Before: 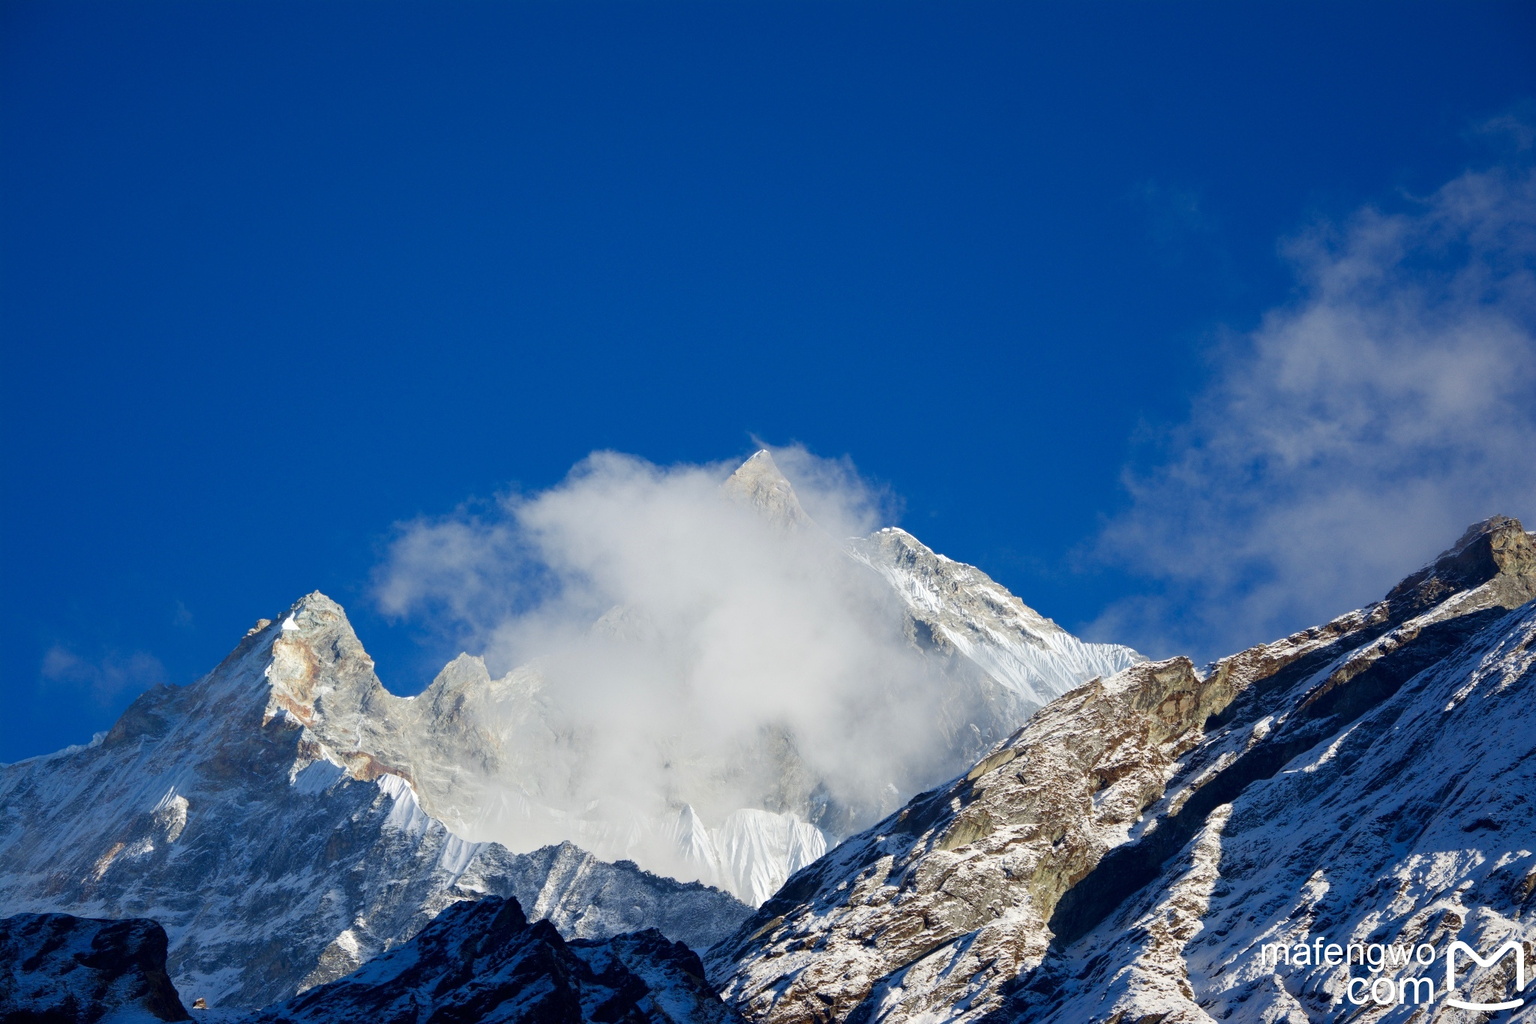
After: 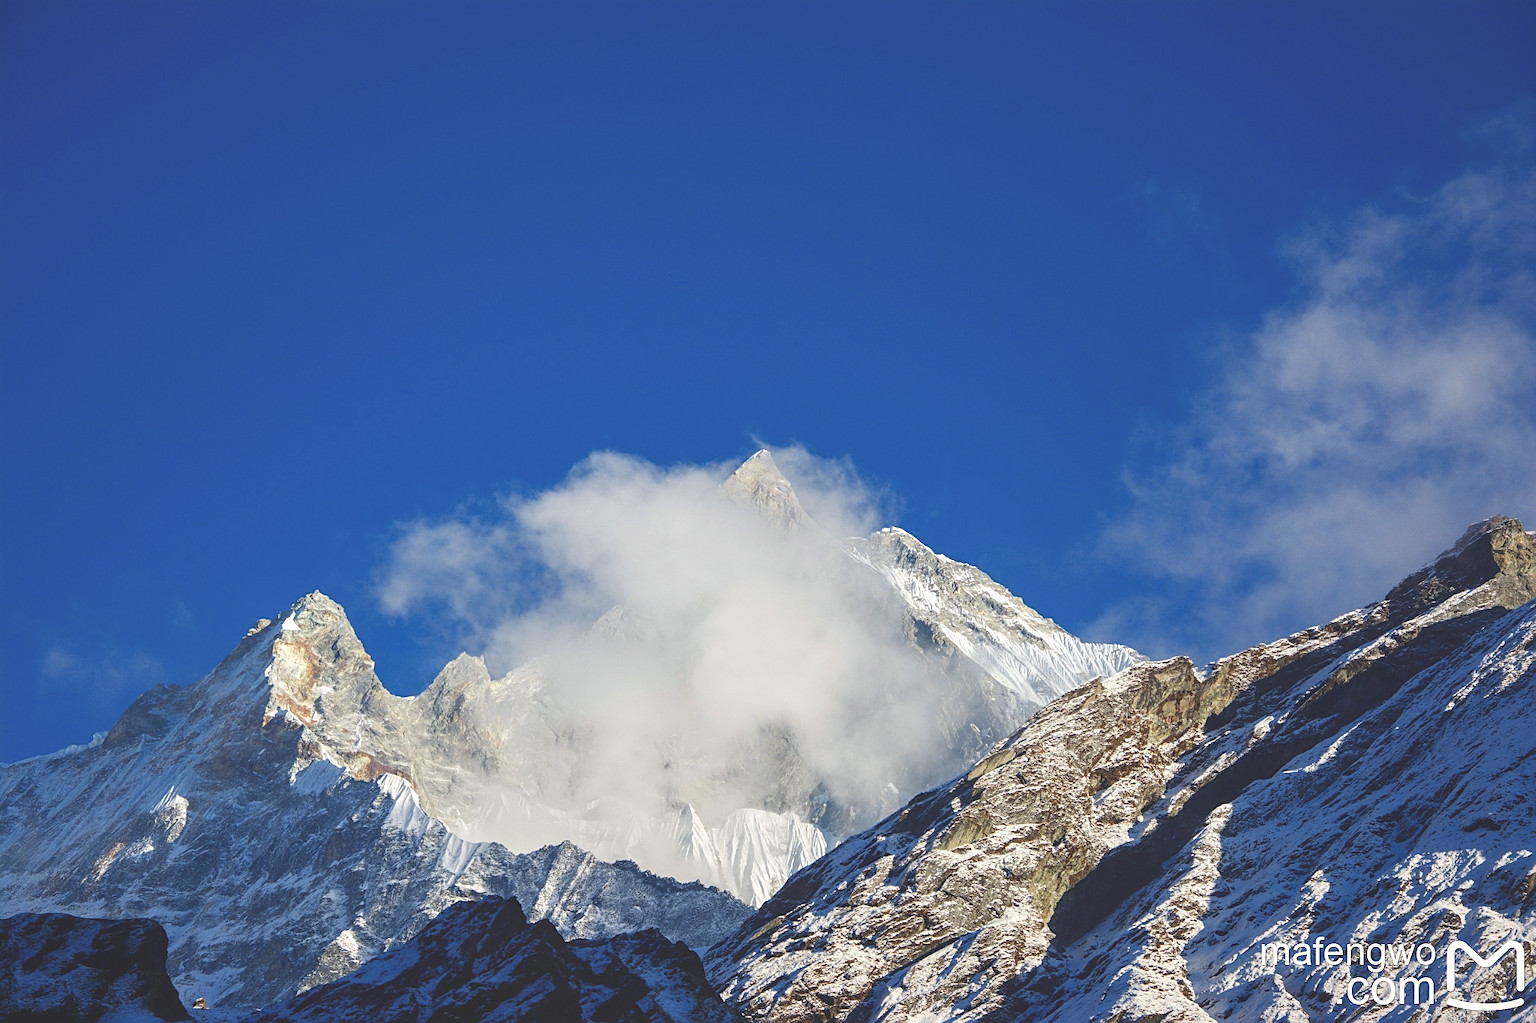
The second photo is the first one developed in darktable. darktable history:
sharpen: on, module defaults
local contrast: on, module defaults
exposure: black level correction -0.03, compensate highlight preservation false
color correction: highlights a* 0.816, highlights b* 2.78, saturation 1.1
